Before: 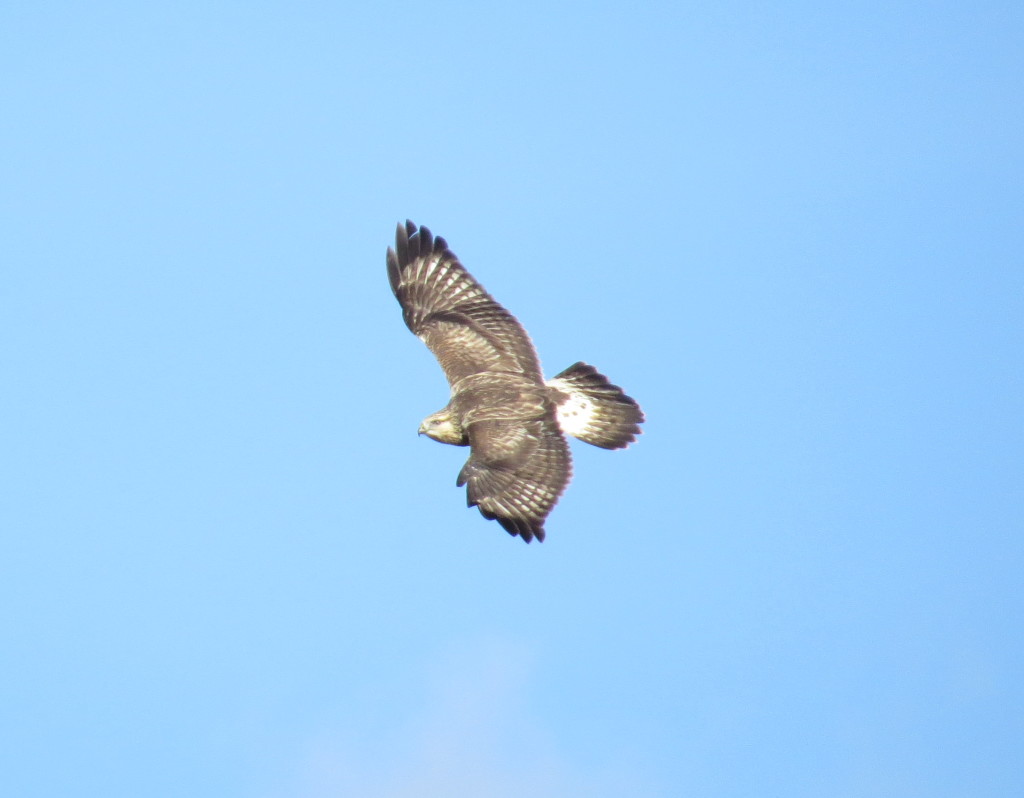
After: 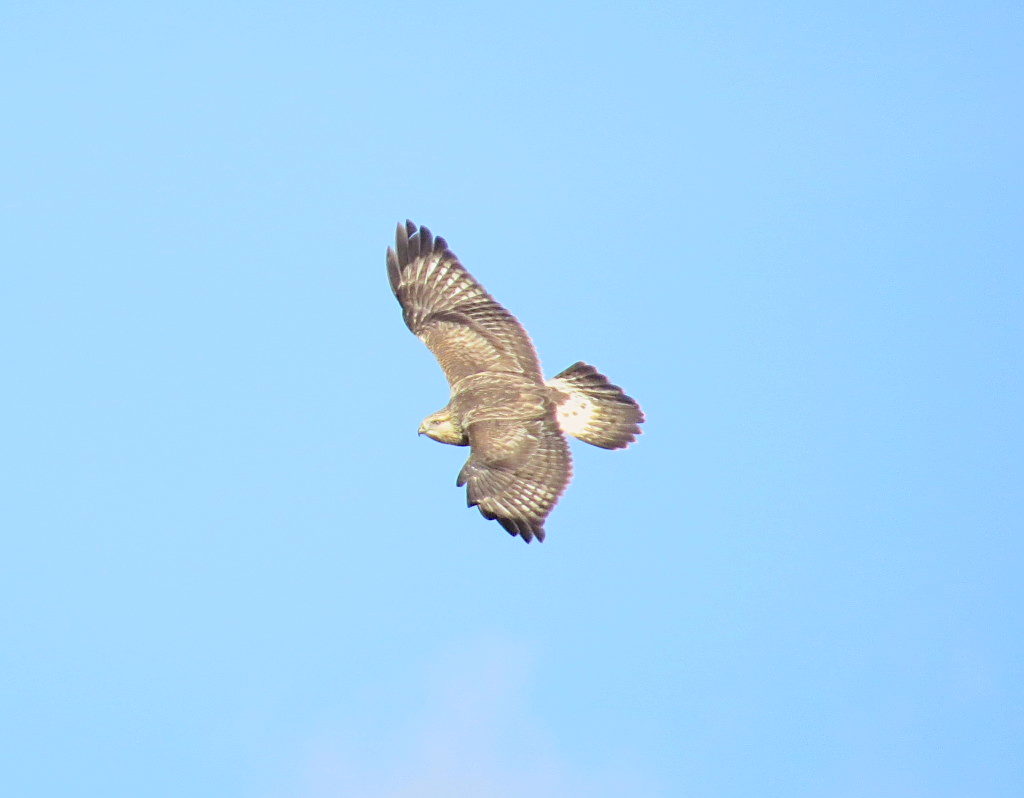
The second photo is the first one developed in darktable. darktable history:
sharpen: on, module defaults
haze removal: strength 0.29, distance 0.25, compatibility mode true, adaptive false
global tonemap: drago (0.7, 100)
